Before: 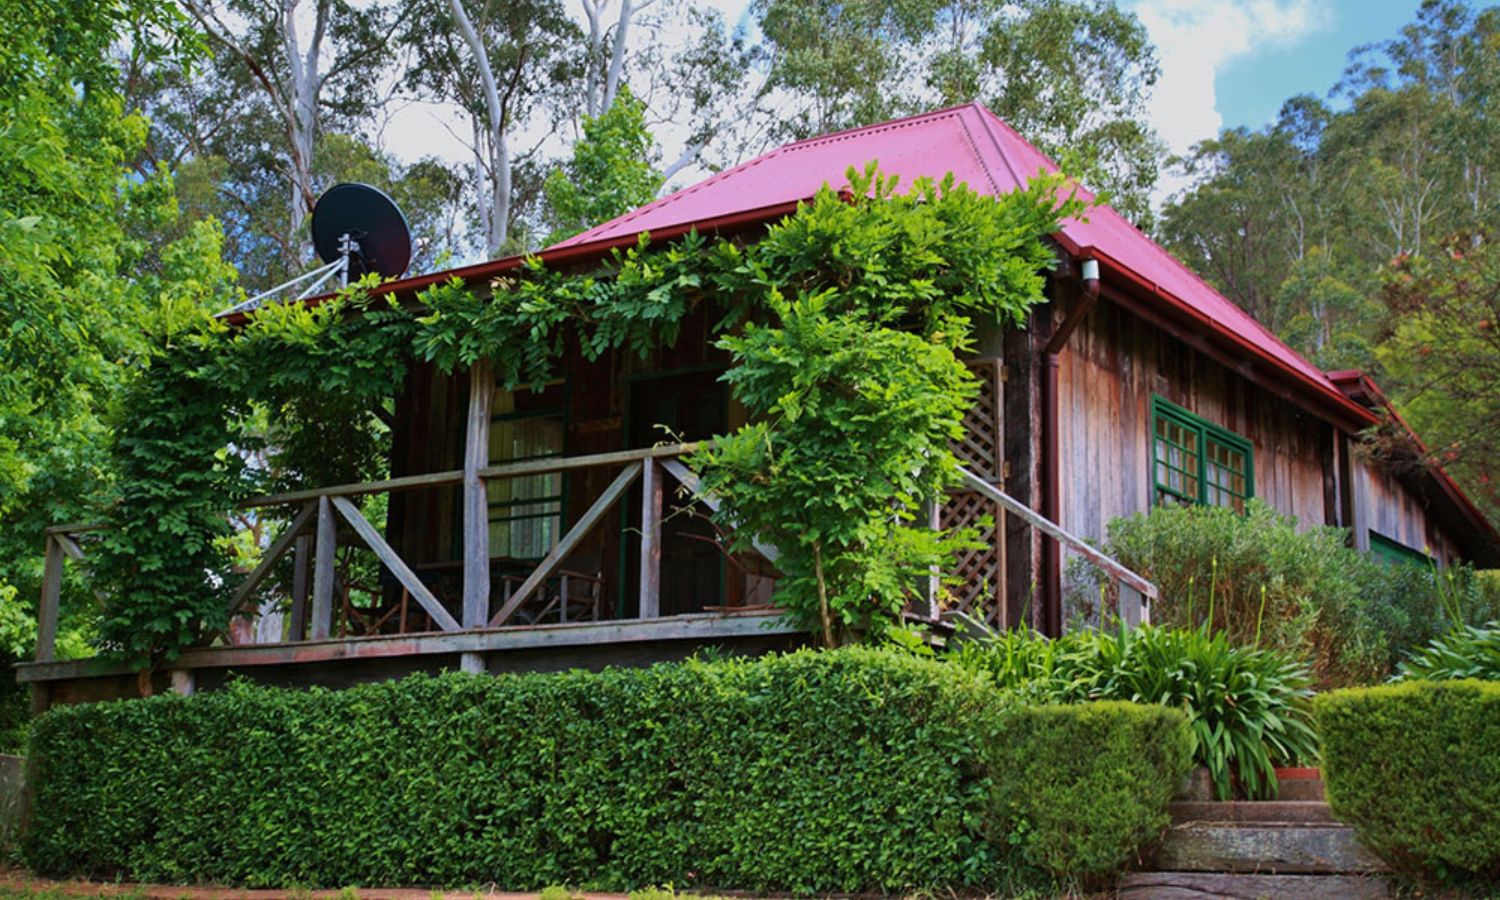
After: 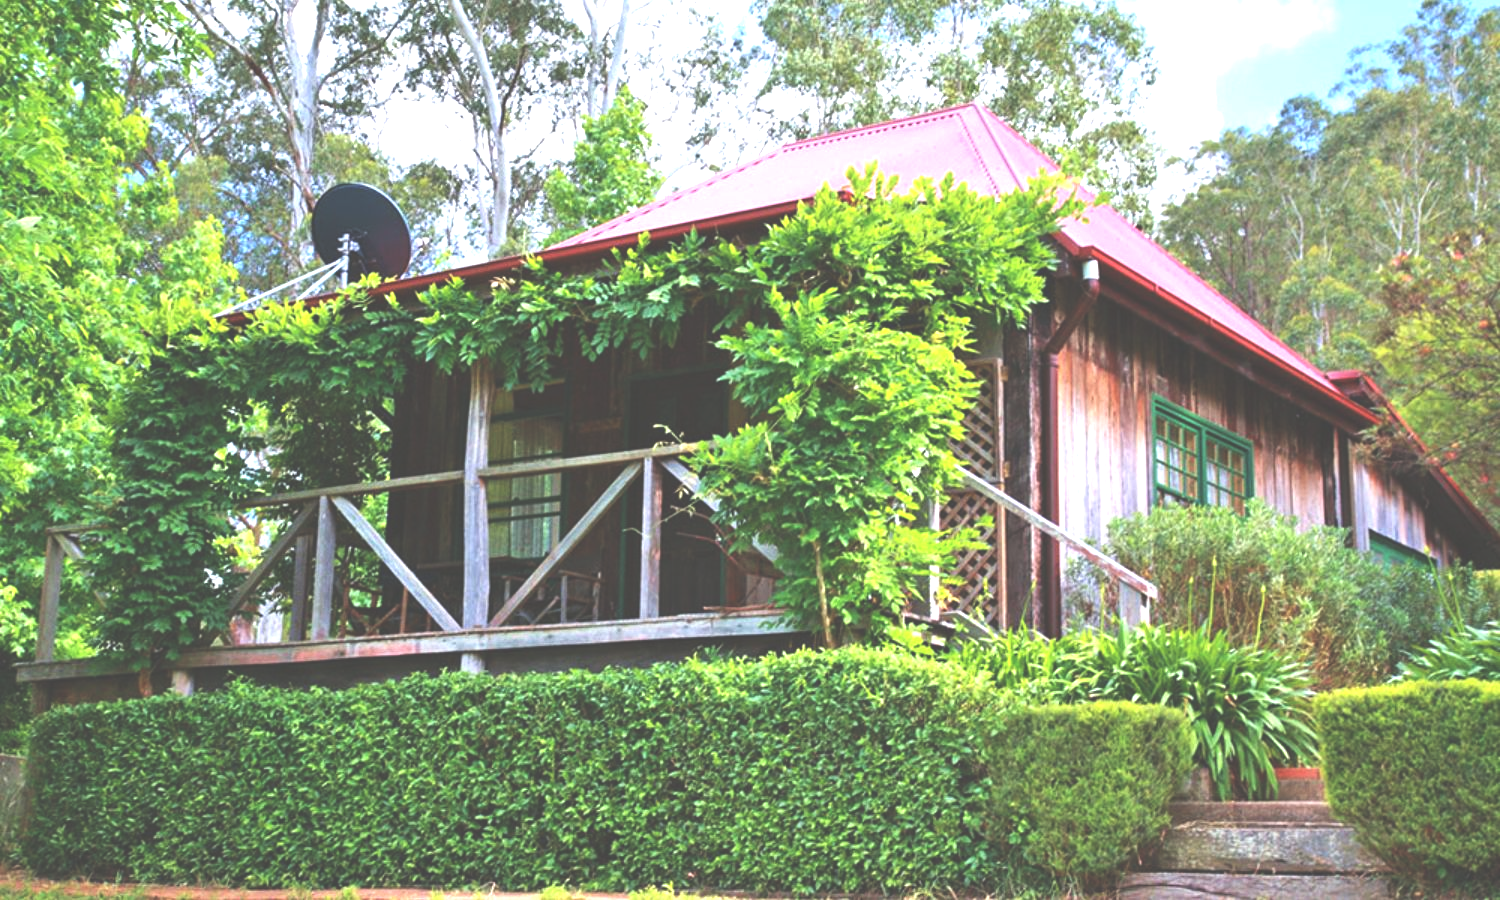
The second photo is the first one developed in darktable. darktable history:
exposure: black level correction -0.023, exposure 1.393 EV, compensate highlight preservation false
